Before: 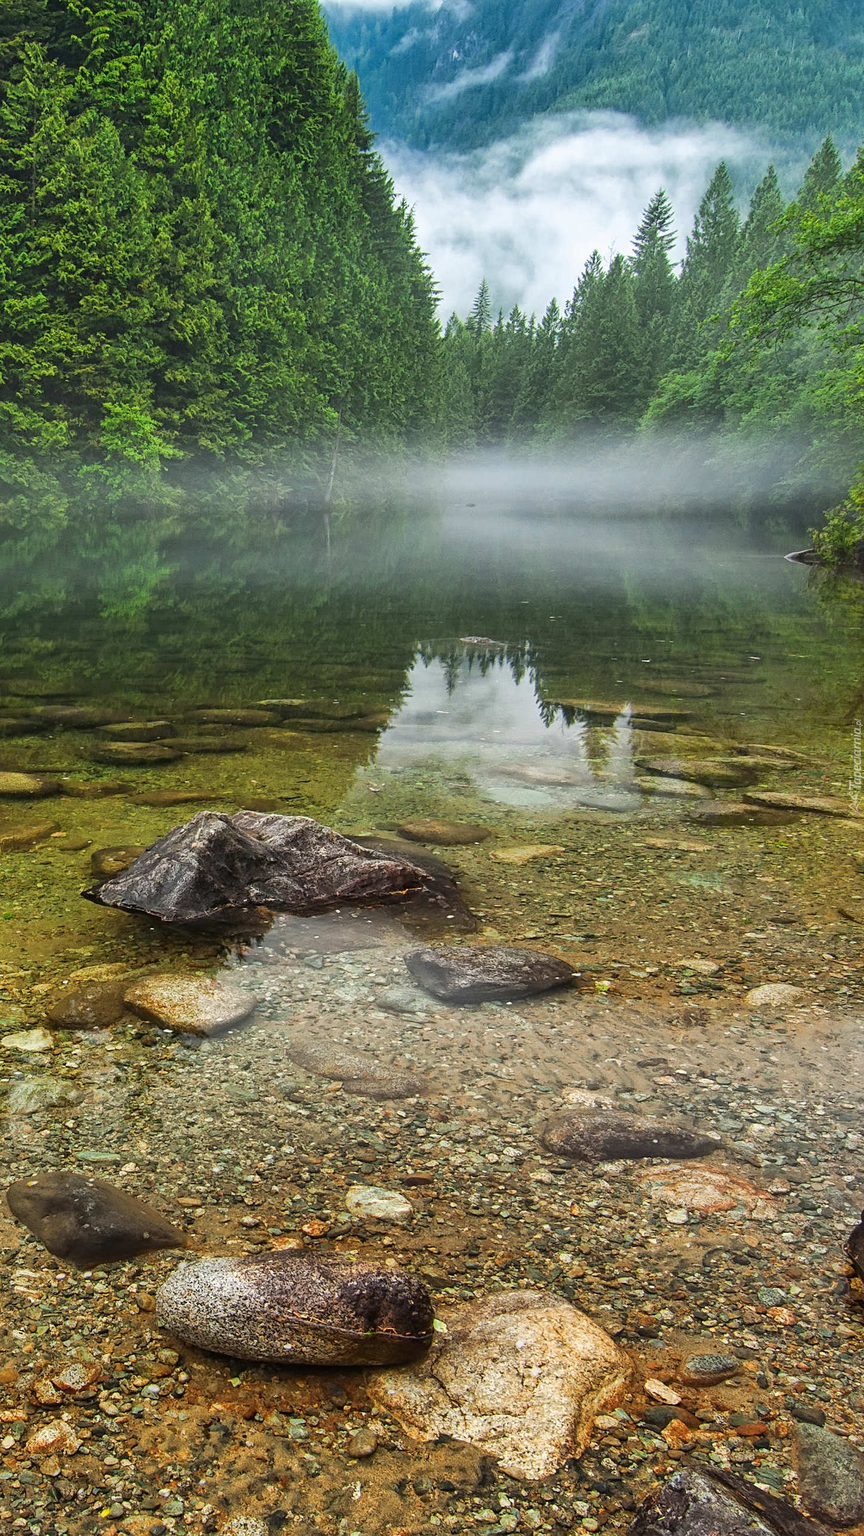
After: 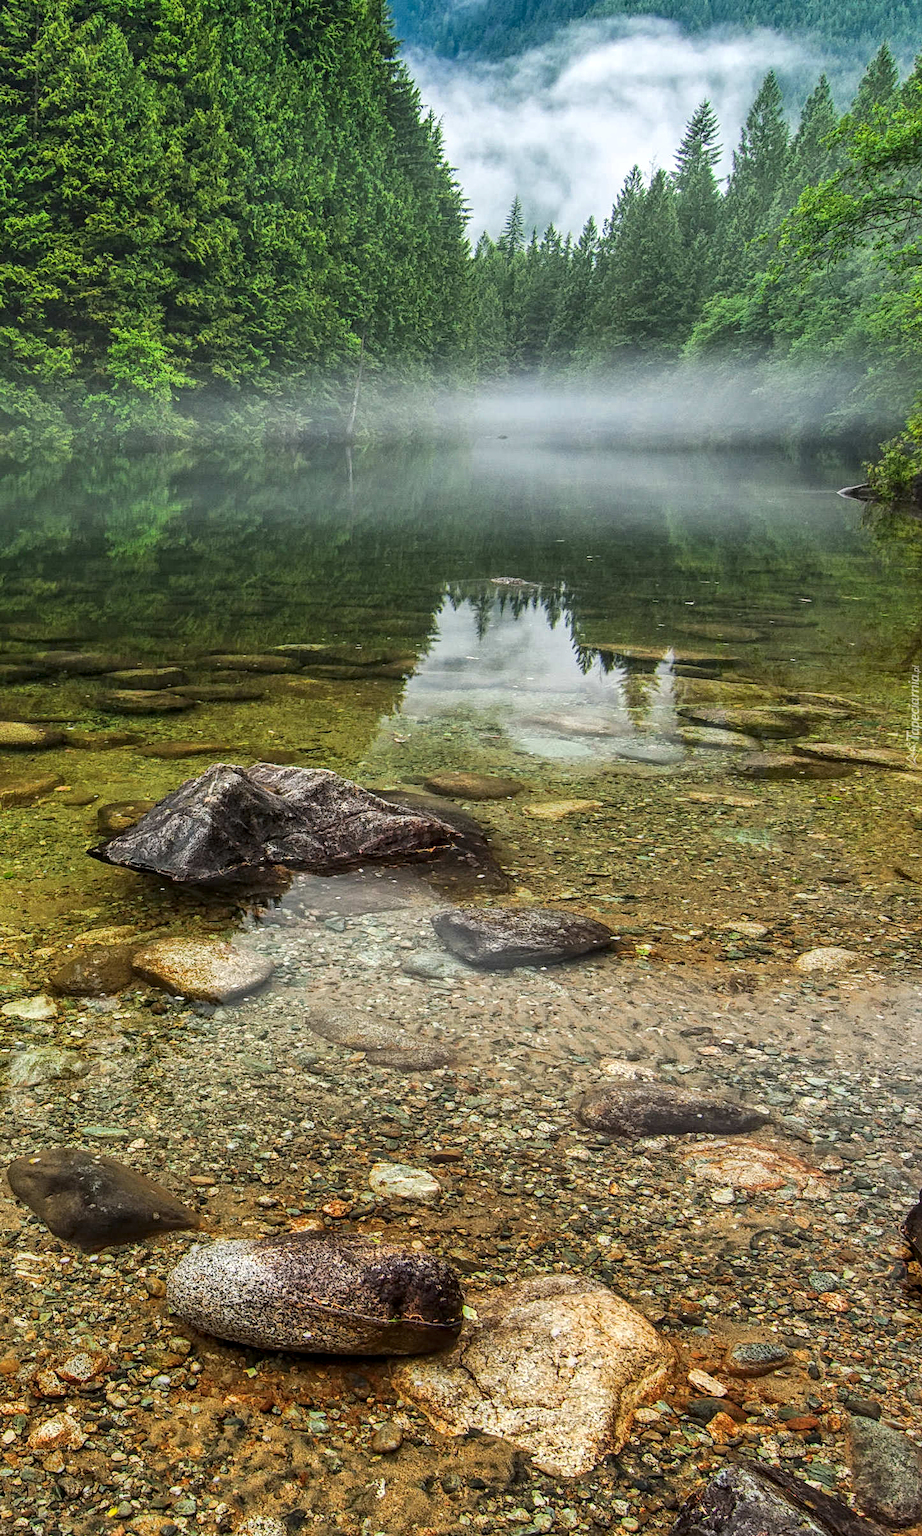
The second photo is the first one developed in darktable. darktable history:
color zones: curves: ch0 [(0, 0.5) (0.143, 0.5) (0.286, 0.5) (0.429, 0.495) (0.571, 0.437) (0.714, 0.44) (0.857, 0.496) (1, 0.5)]
local contrast: on, module defaults
contrast brightness saturation: contrast 0.08, saturation 0.02
crop and rotate: top 6.25%
